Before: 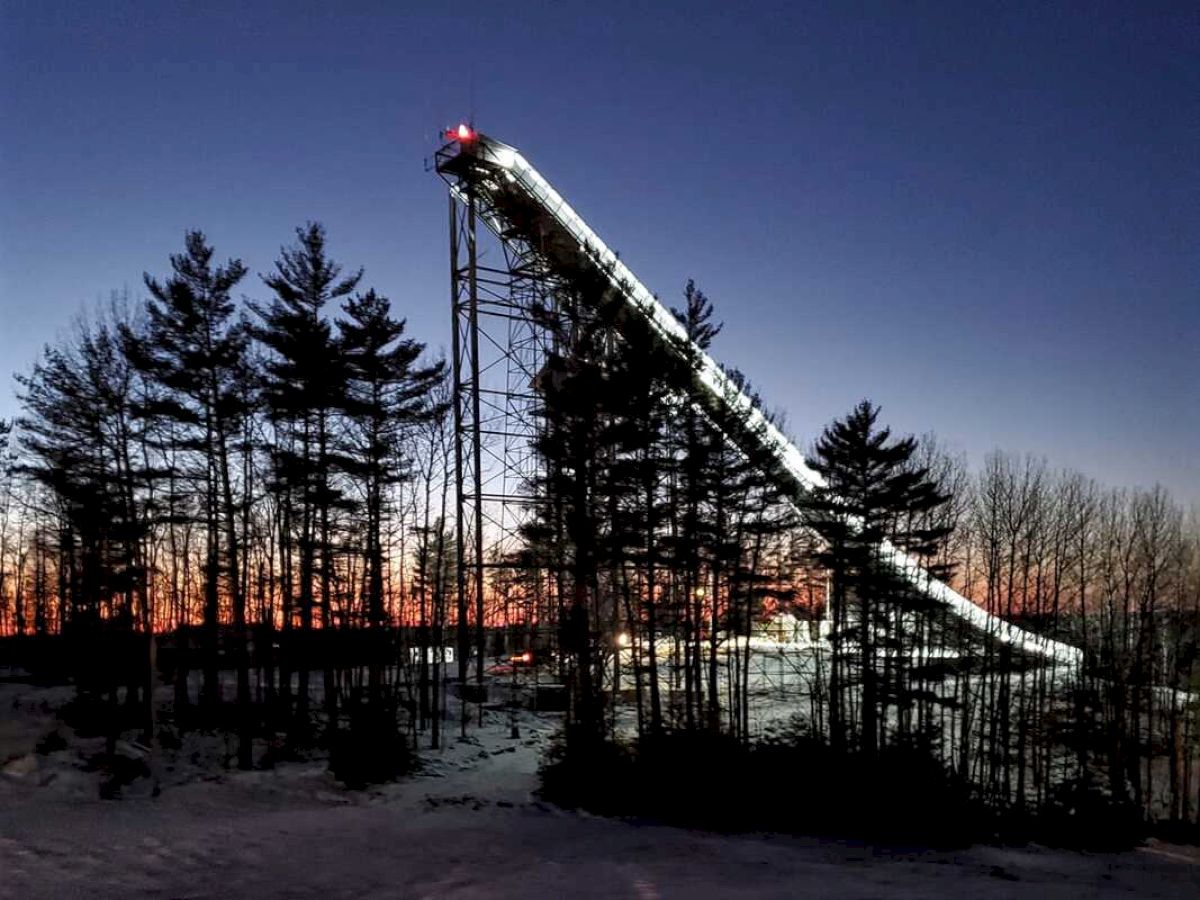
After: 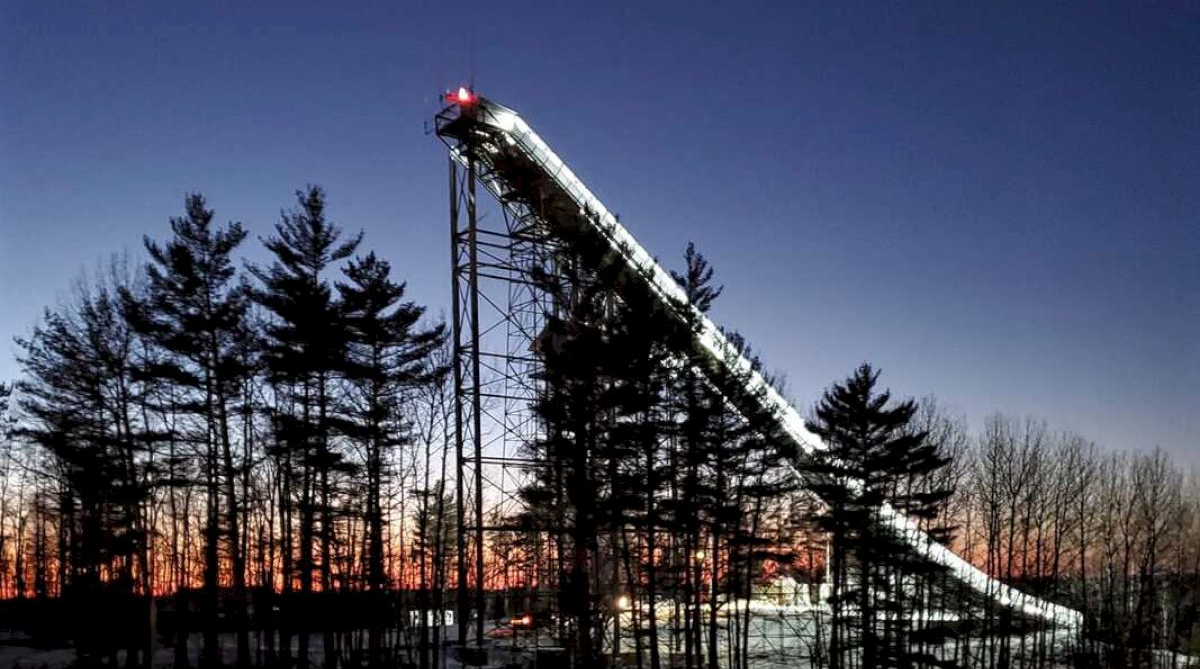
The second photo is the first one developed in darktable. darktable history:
crop: top 4.189%, bottom 21.381%
